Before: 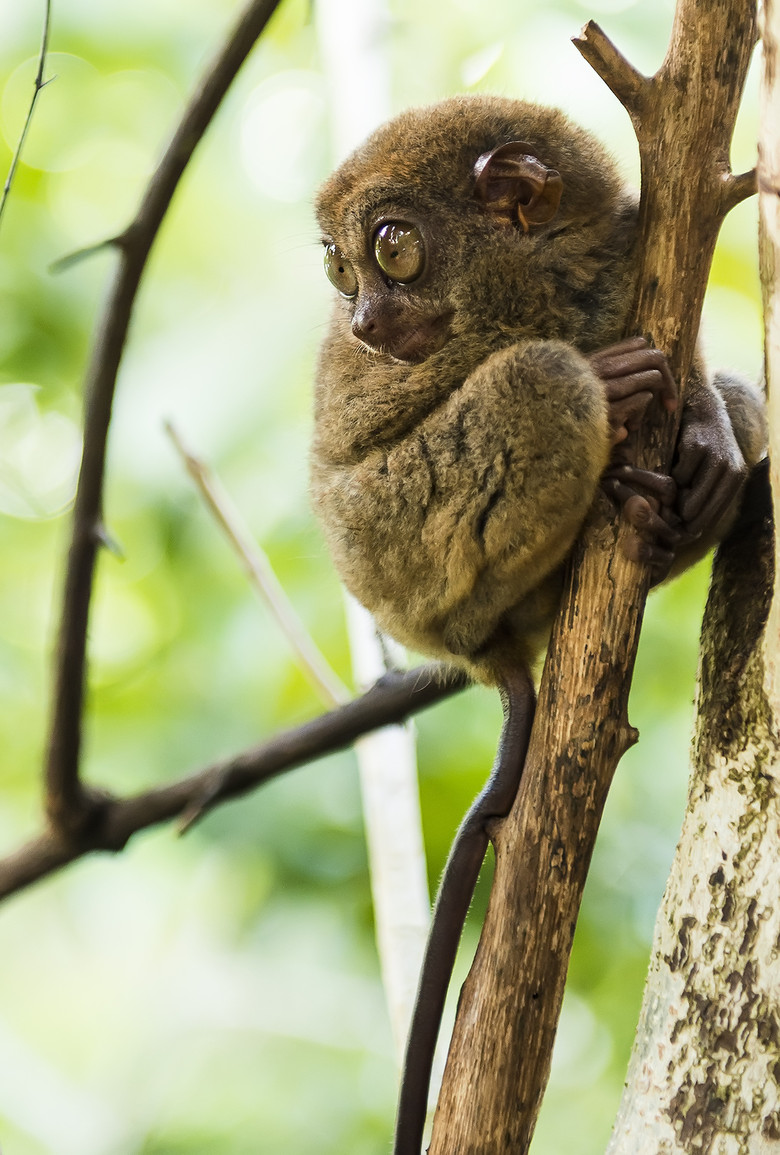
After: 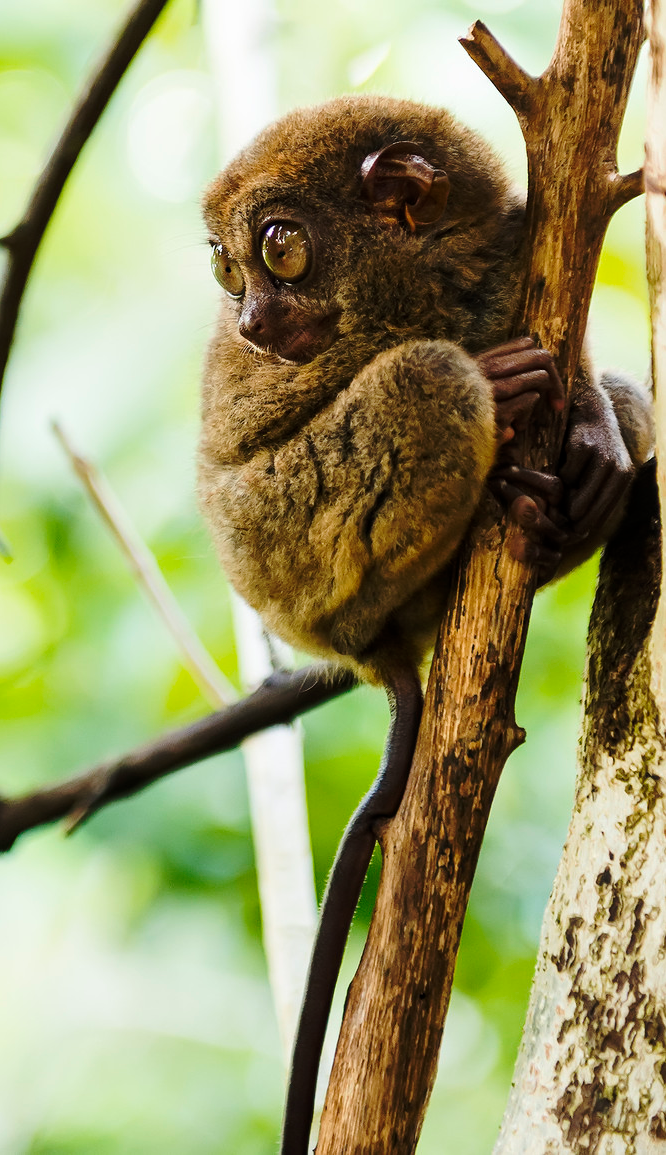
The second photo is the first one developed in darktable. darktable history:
crop and rotate: left 14.584%
base curve: curves: ch0 [(0, 0) (0.073, 0.04) (0.157, 0.139) (0.492, 0.492) (0.758, 0.758) (1, 1)], preserve colors none
